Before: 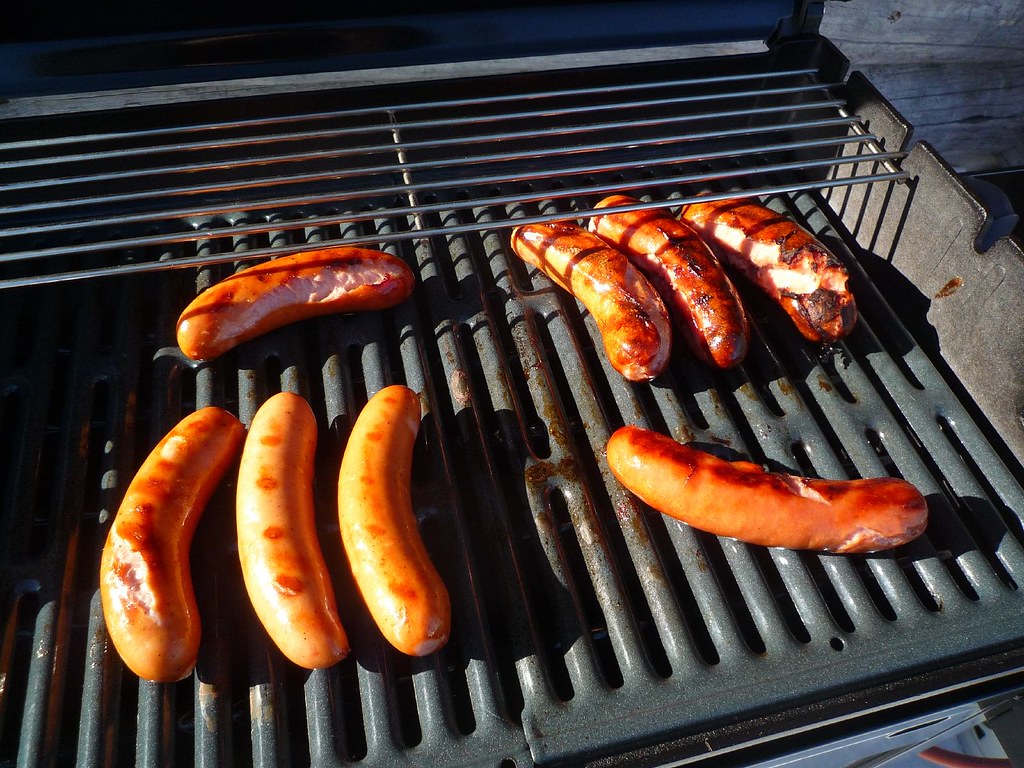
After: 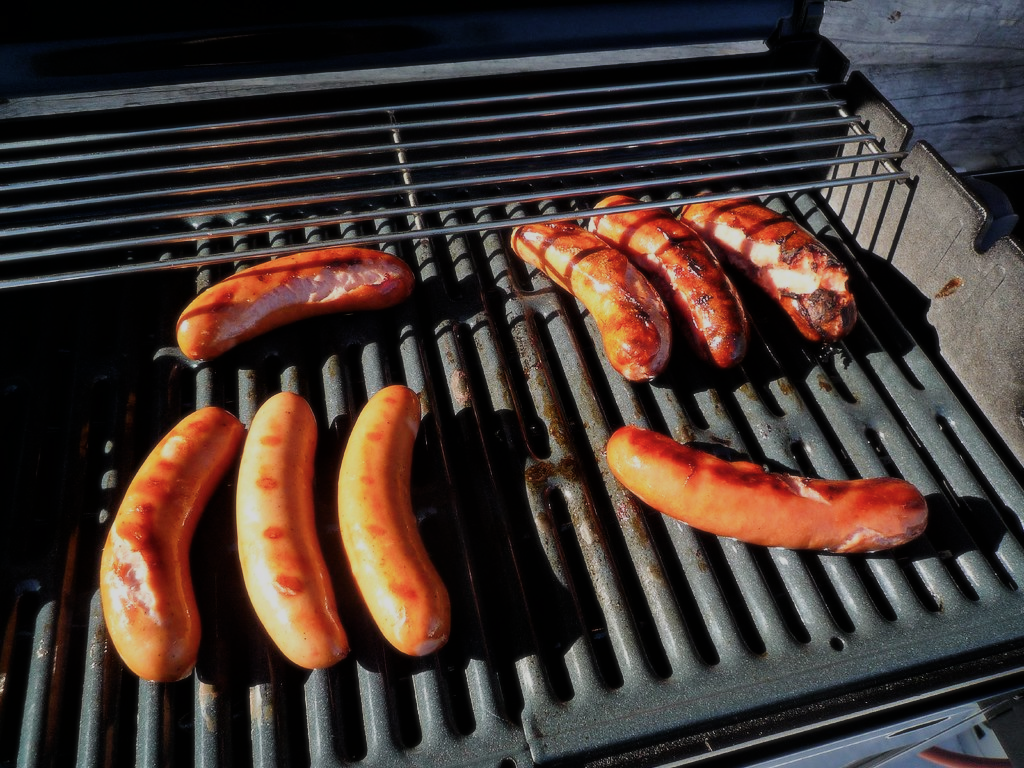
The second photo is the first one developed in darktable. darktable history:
filmic rgb: black relative exposure -7.65 EV, white relative exposure 4.56 EV, hardness 3.61
soften: size 10%, saturation 50%, brightness 0.2 EV, mix 10%
